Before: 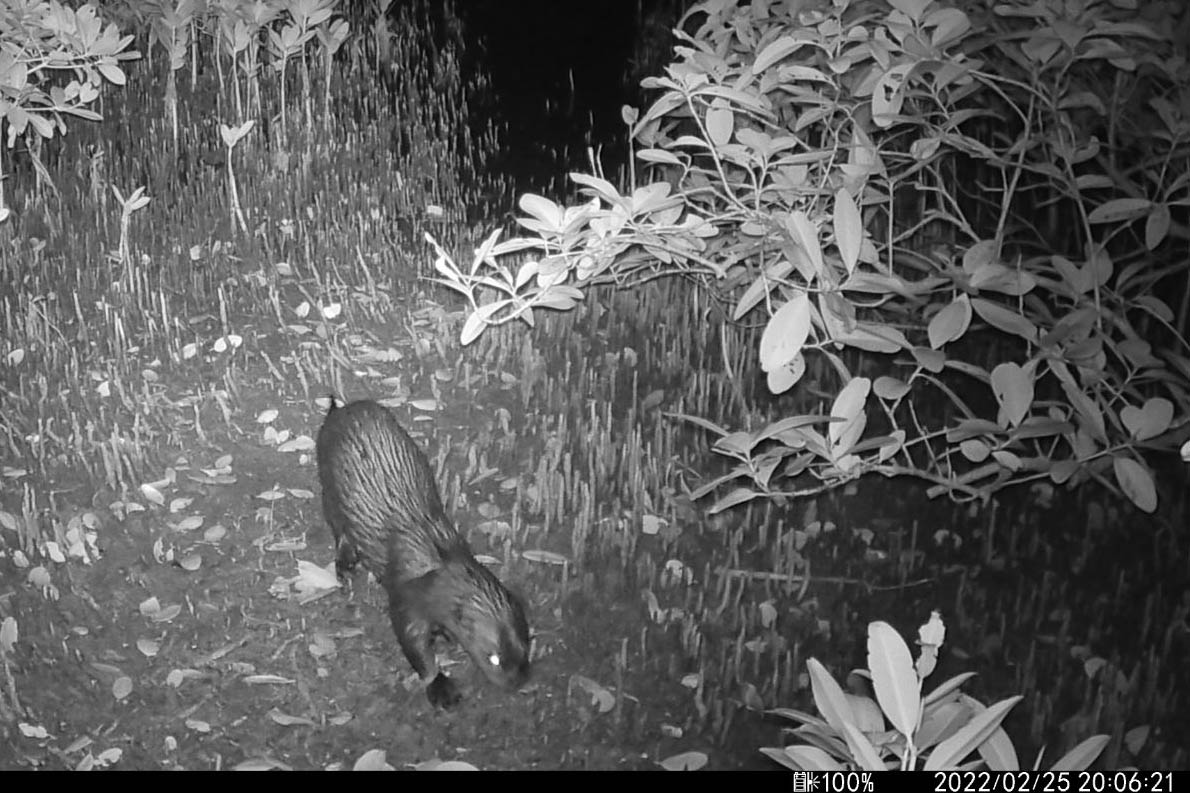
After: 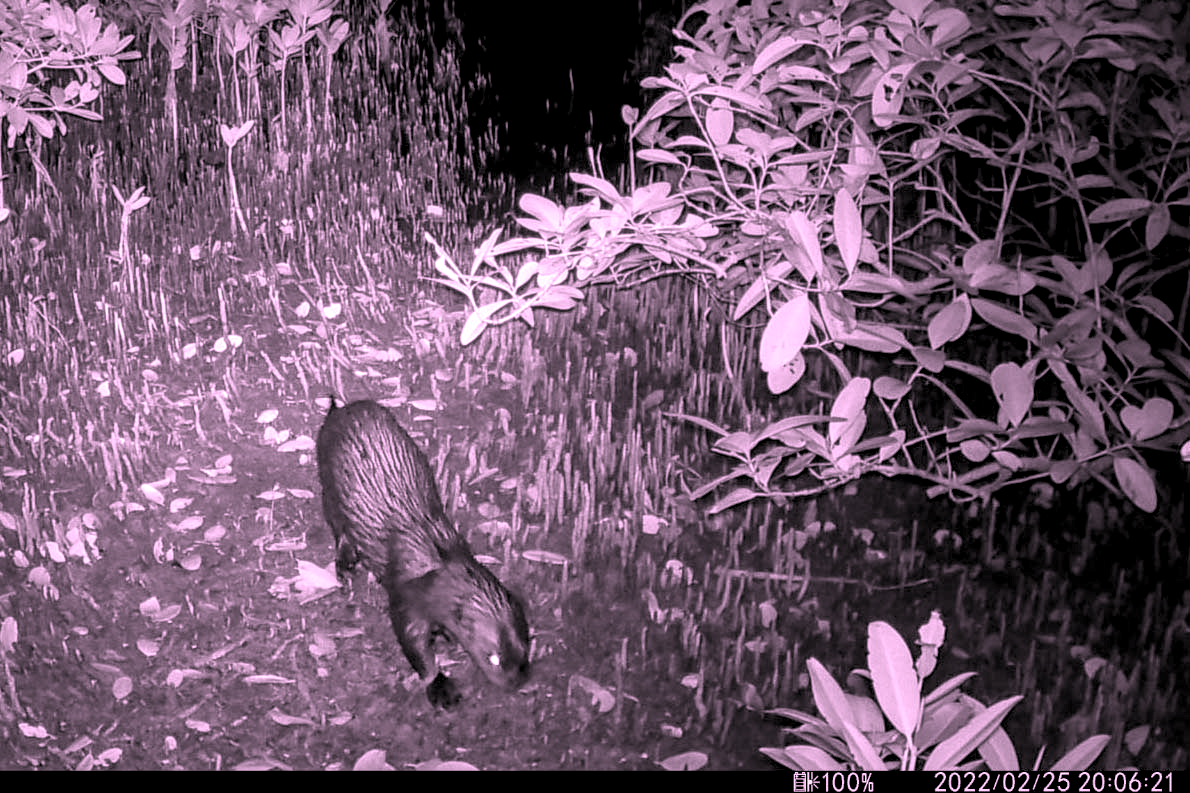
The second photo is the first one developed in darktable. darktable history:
color correction: highlights a* 19.5, highlights b* -11.53, saturation 1.69
local contrast: detail 154%
exposure: black level correction 0.005, exposure 0.001 EV, compensate highlight preservation false
